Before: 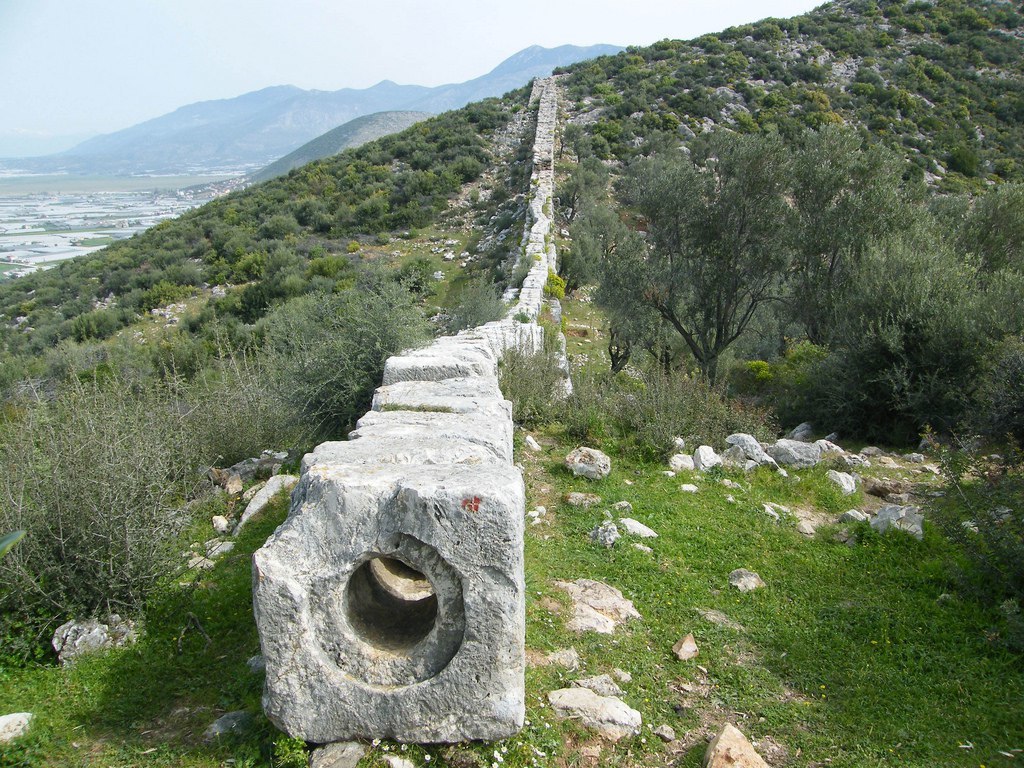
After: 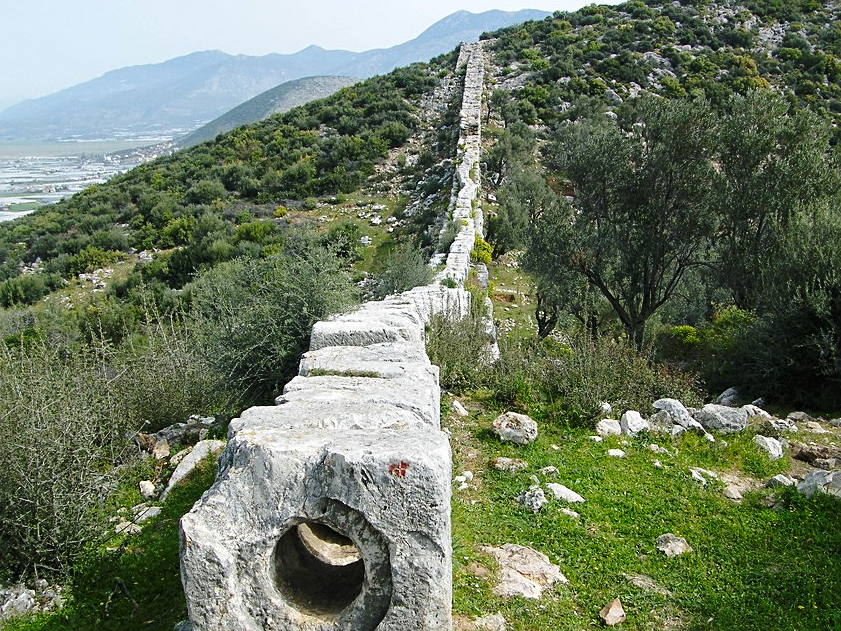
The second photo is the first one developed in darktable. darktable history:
crop and rotate: left 7.217%, top 4.687%, right 10.556%, bottom 13.06%
sharpen: on, module defaults
color correction: highlights b* -0.008, saturation 0.993
base curve: curves: ch0 [(0, 0) (0.073, 0.04) (0.157, 0.139) (0.492, 0.492) (0.758, 0.758) (1, 1)], preserve colors none
